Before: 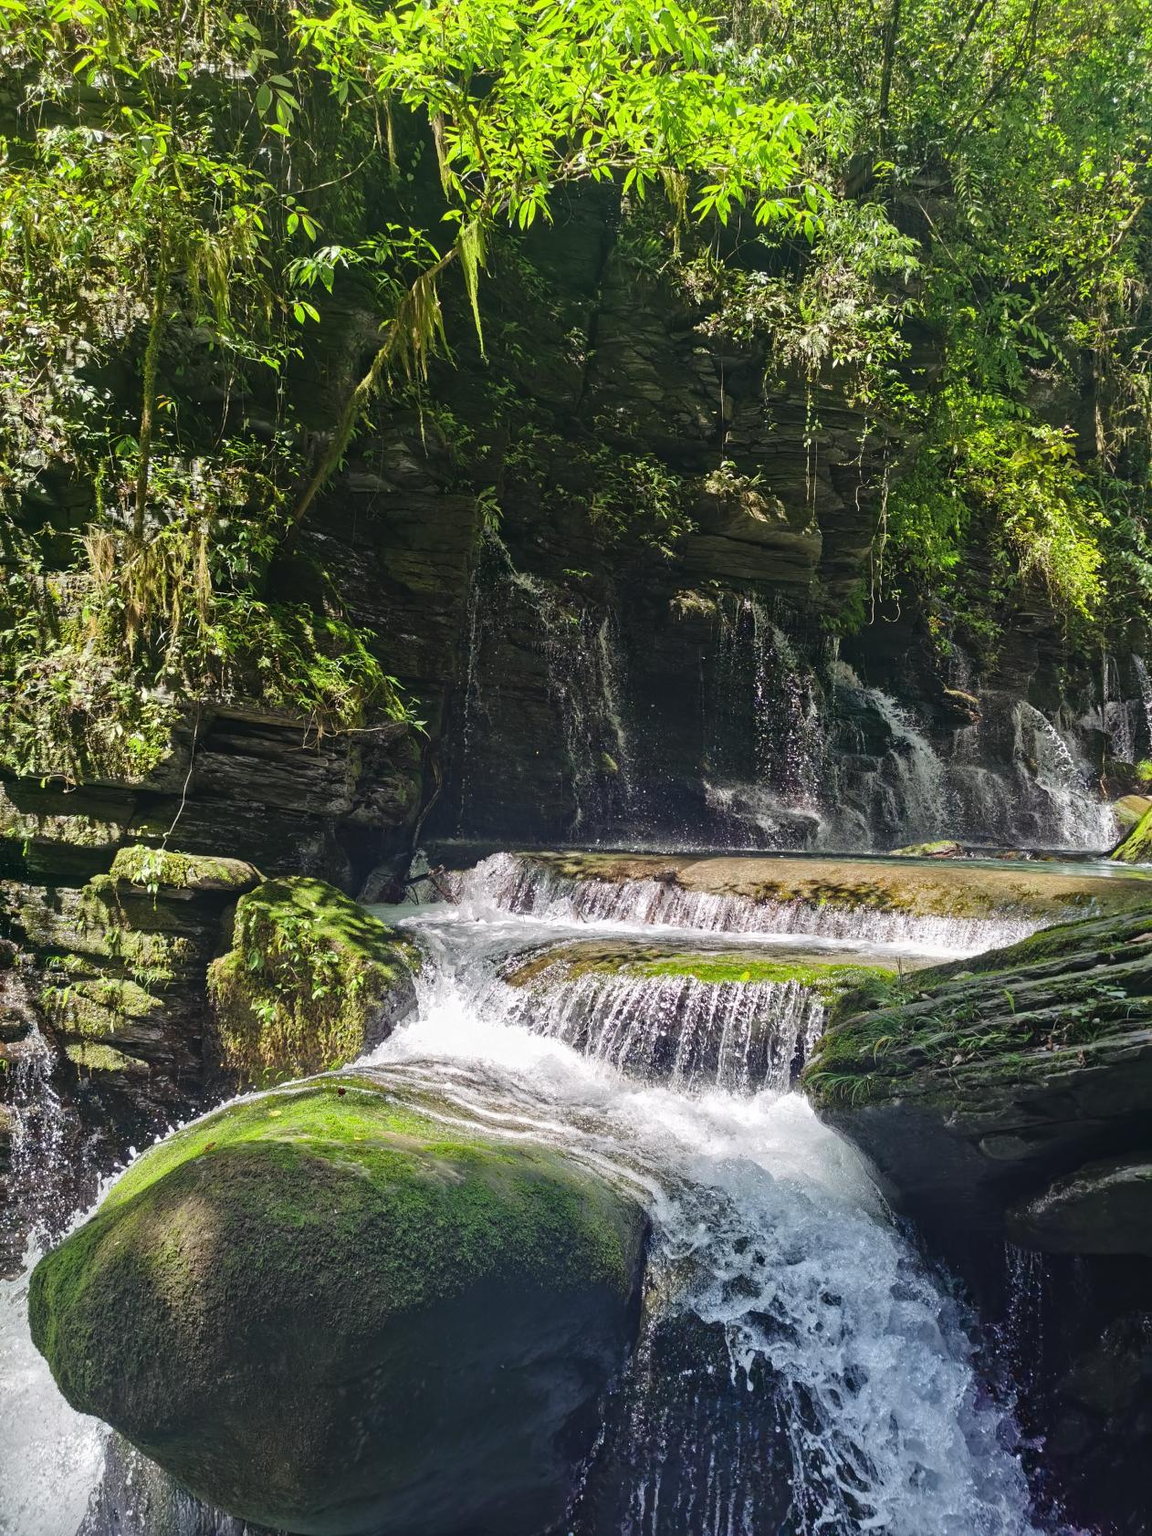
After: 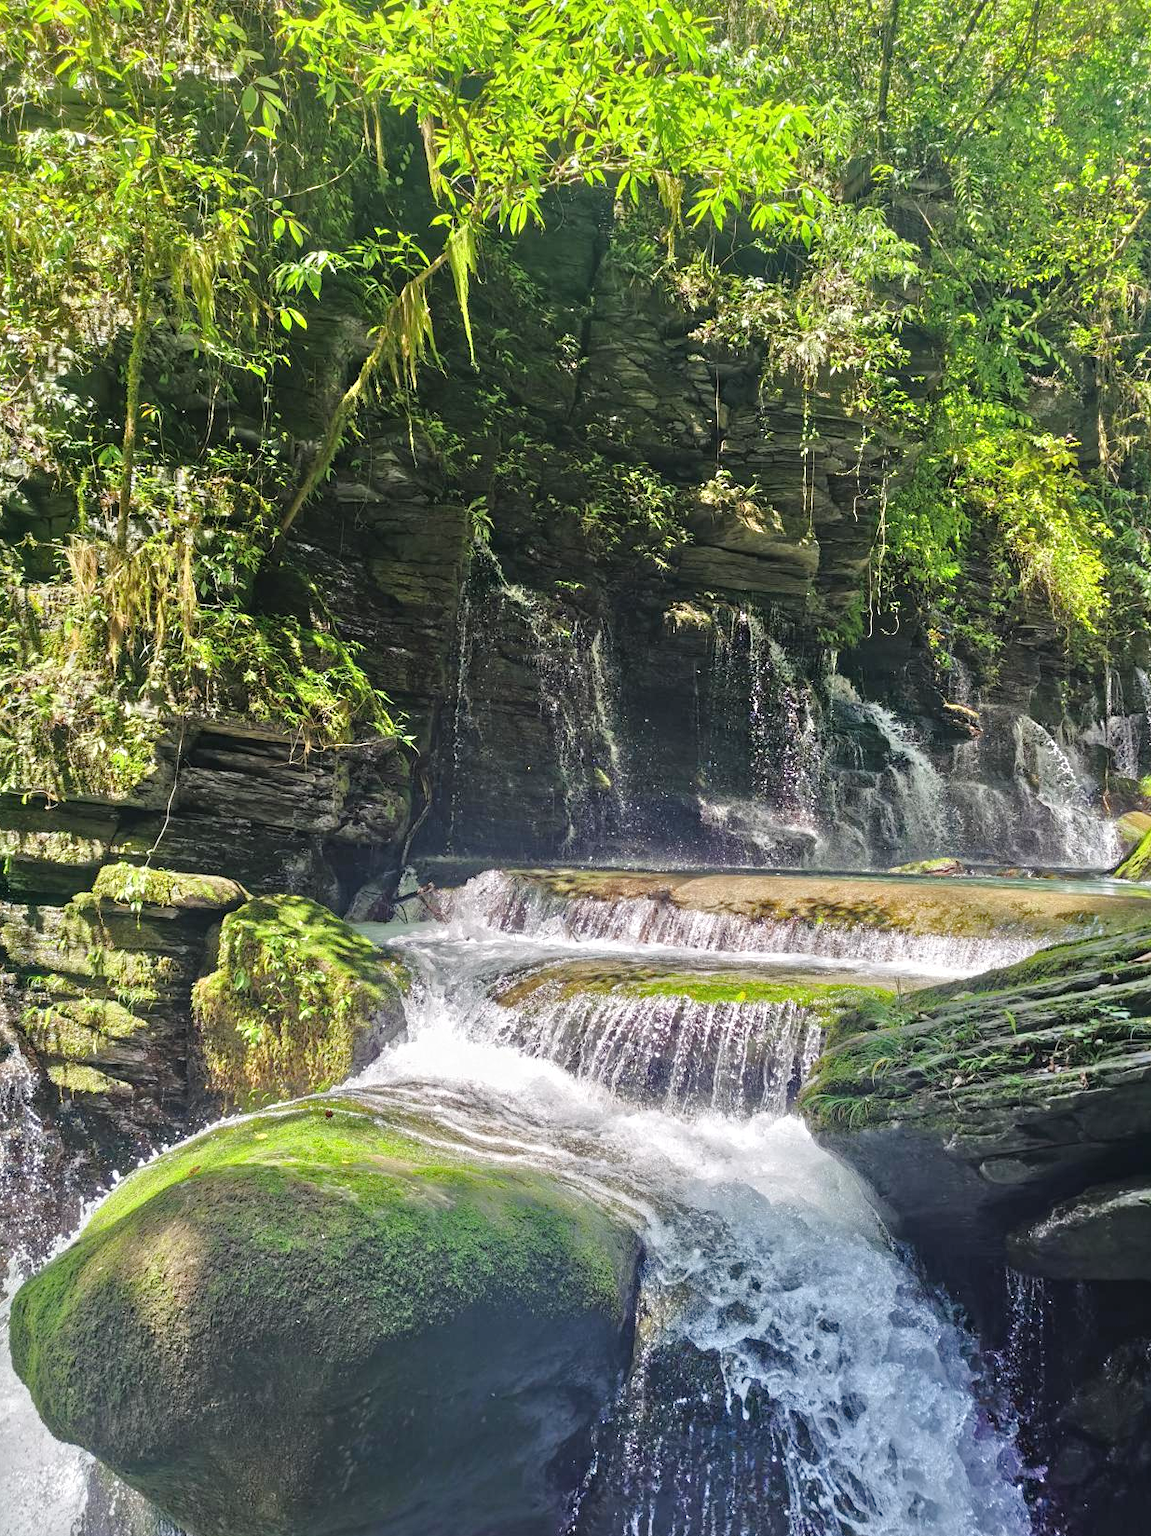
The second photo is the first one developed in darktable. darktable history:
crop: left 1.743%, right 0.268%, bottom 2.011%
exposure: compensate highlight preservation false
tone equalizer: -7 EV 0.15 EV, -6 EV 0.6 EV, -5 EV 1.15 EV, -4 EV 1.33 EV, -3 EV 1.15 EV, -2 EV 0.6 EV, -1 EV 0.15 EV, mask exposure compensation -0.5 EV
